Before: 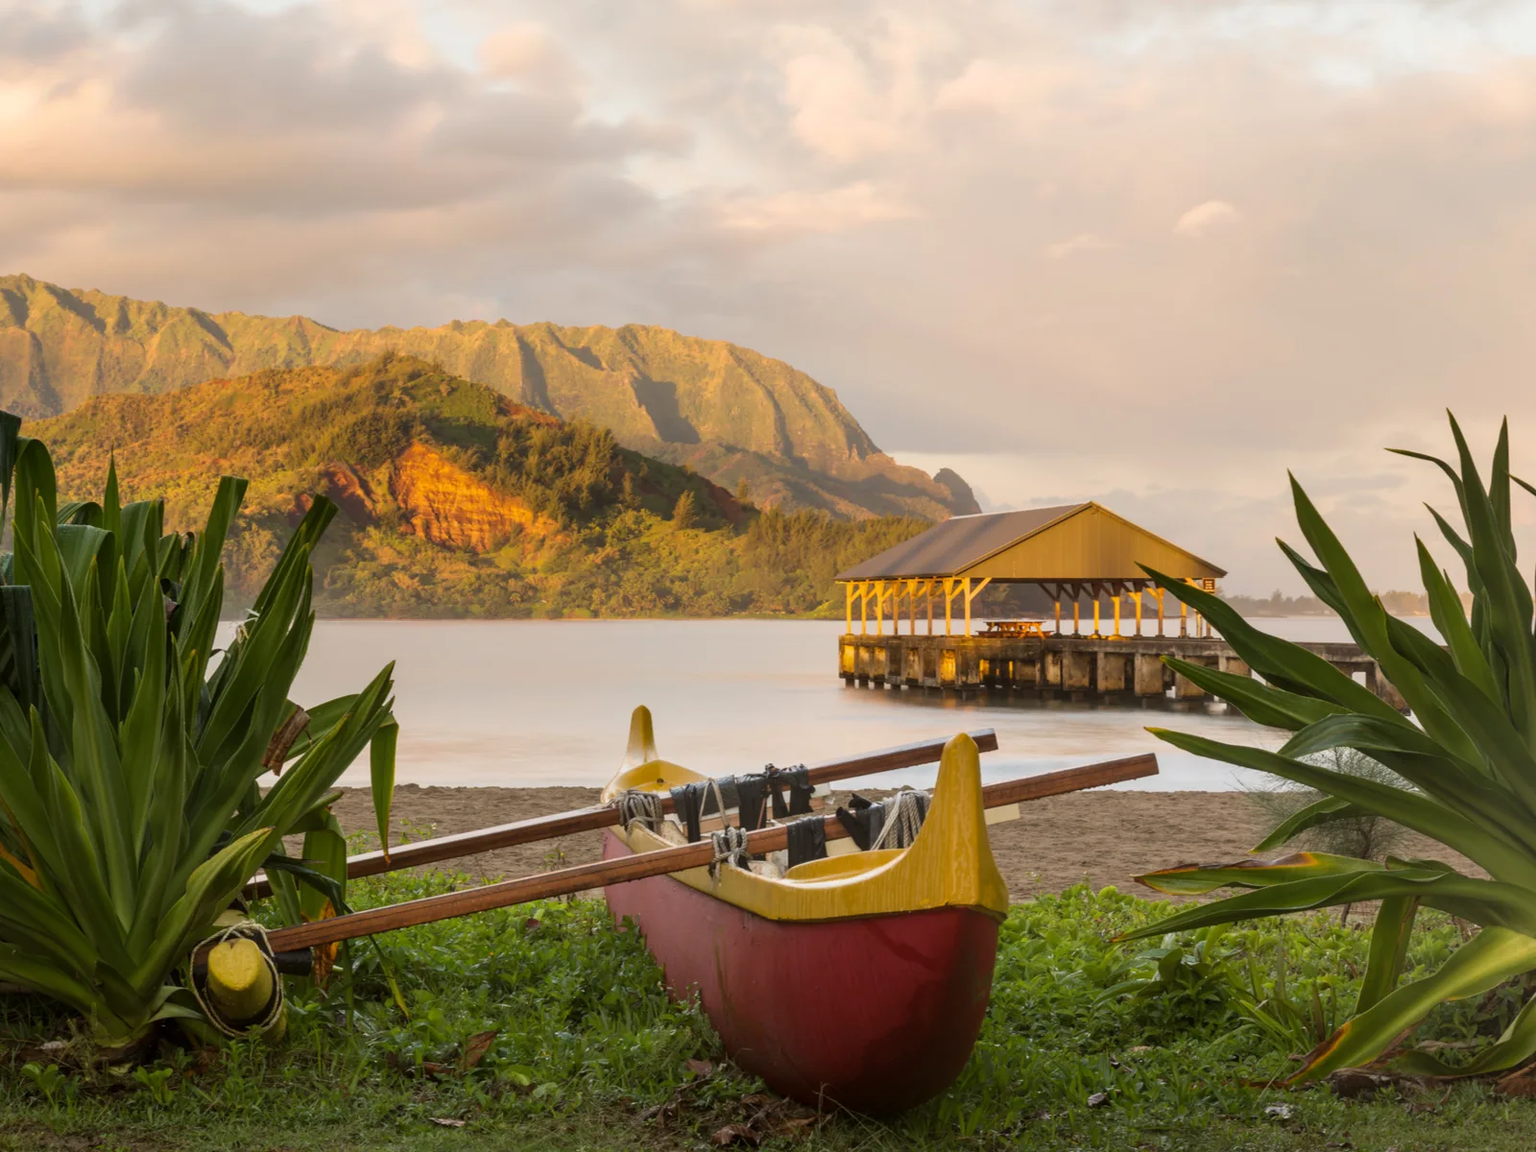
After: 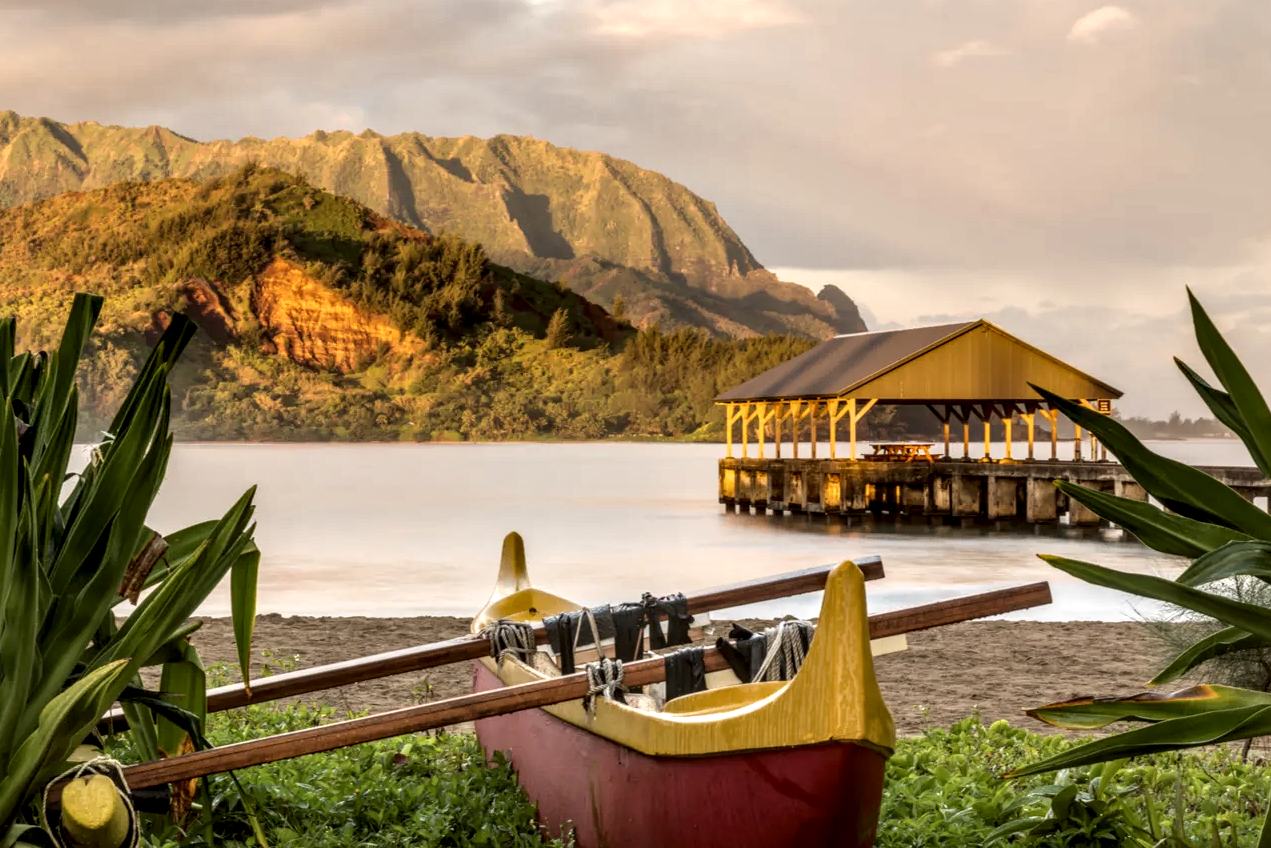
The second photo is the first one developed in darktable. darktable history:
local contrast: highlights 19%, detail 186%
crop: left 9.712%, top 16.928%, right 10.845%, bottom 12.332%
